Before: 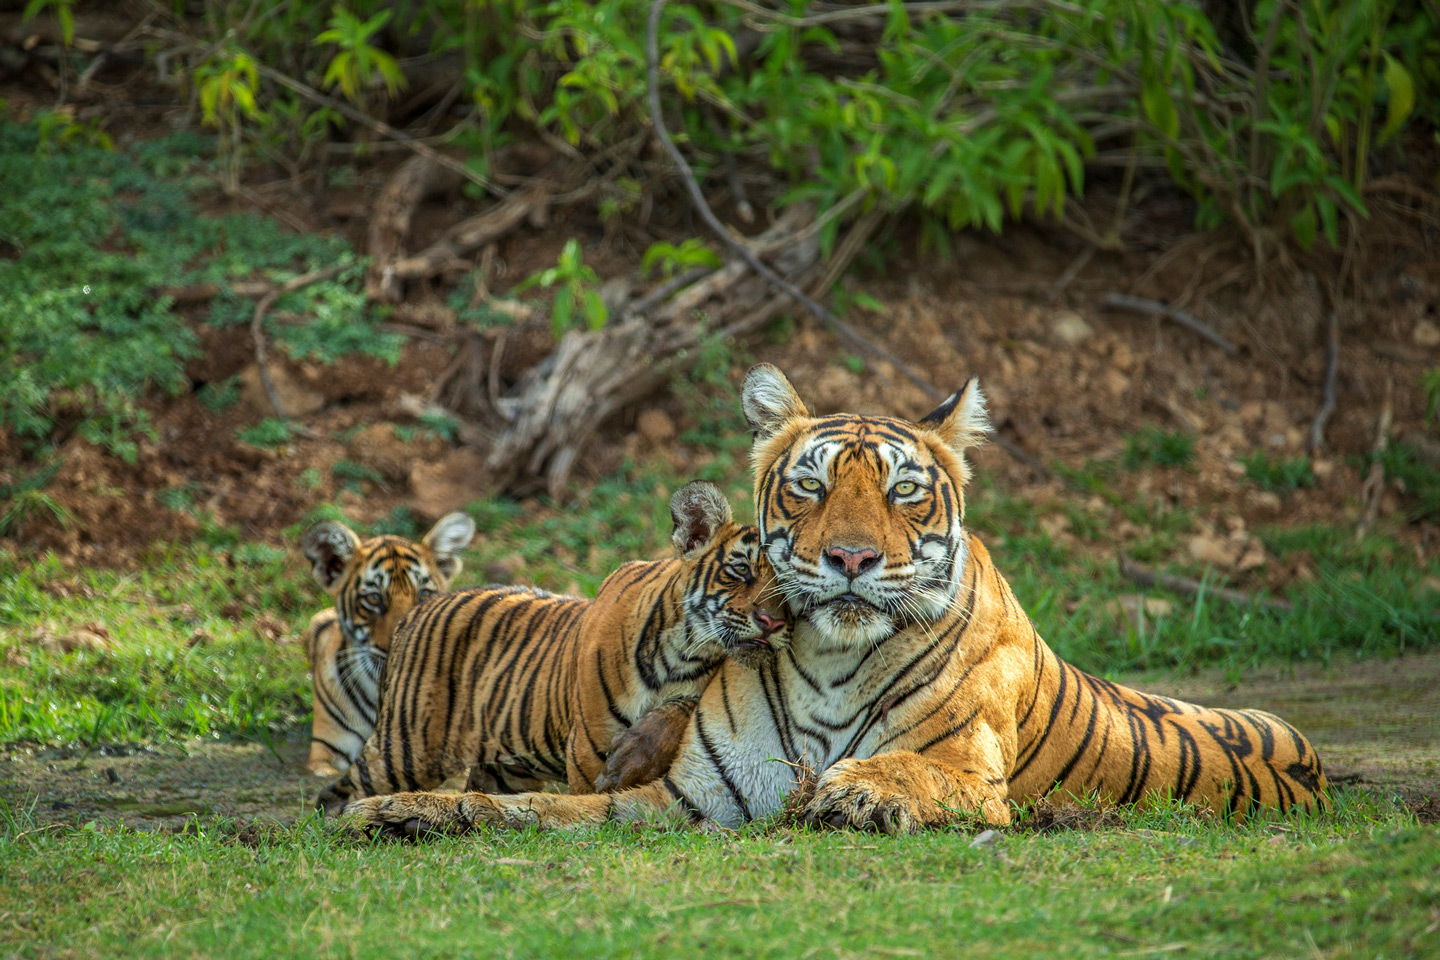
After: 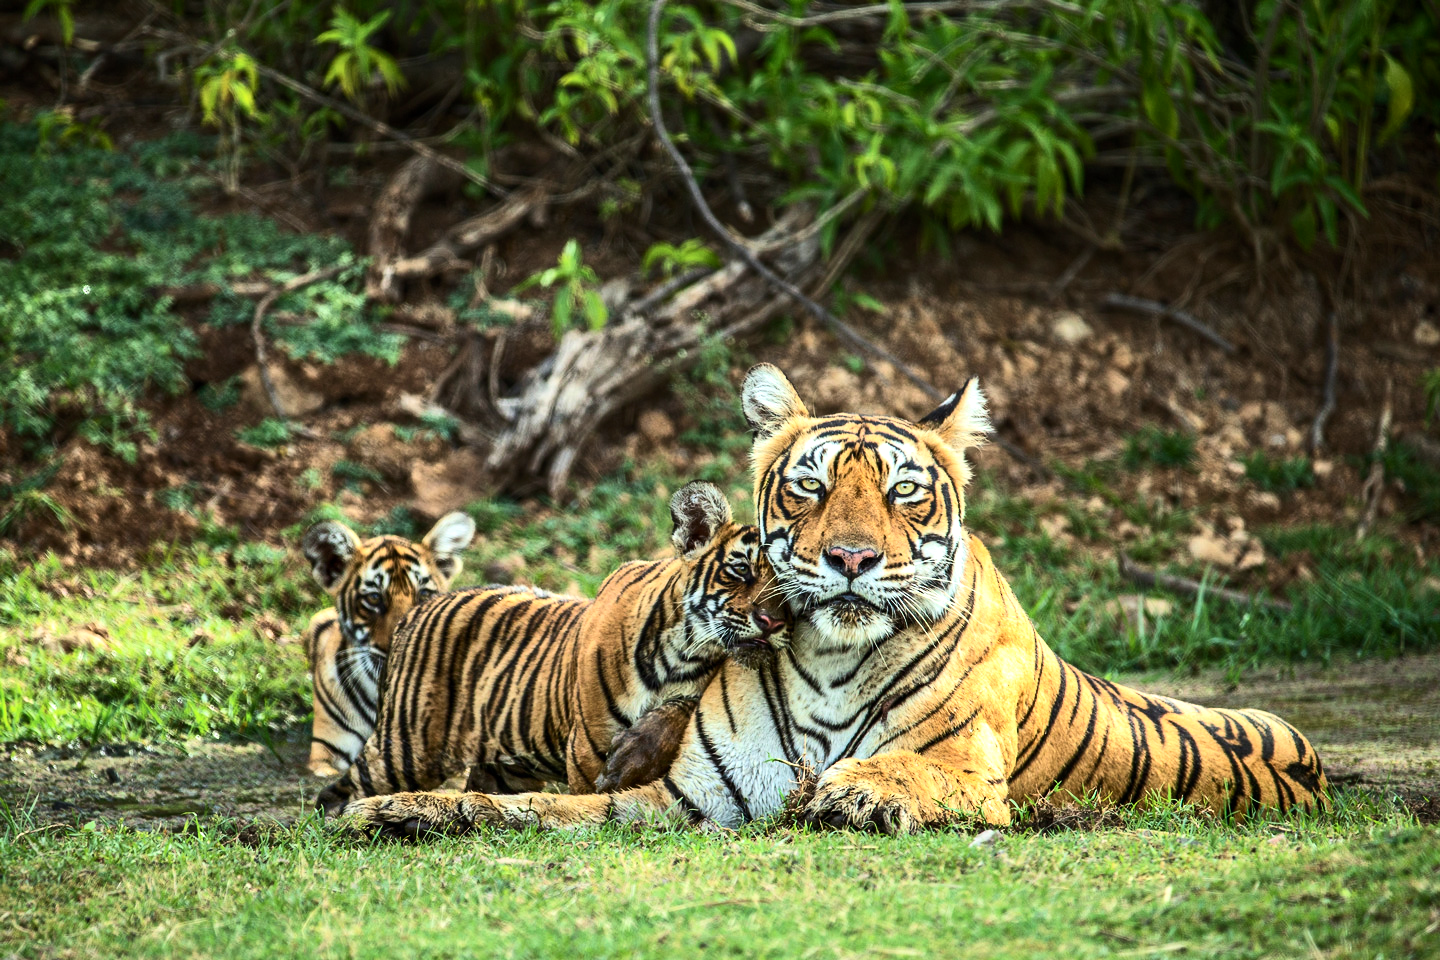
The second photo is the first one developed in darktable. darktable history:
tone equalizer: -8 EV -0.75 EV, -7 EV -0.7 EV, -6 EV -0.6 EV, -5 EV -0.4 EV, -3 EV 0.4 EV, -2 EV 0.6 EV, -1 EV 0.7 EV, +0 EV 0.75 EV, edges refinement/feathering 500, mask exposure compensation -1.57 EV, preserve details no
contrast brightness saturation: contrast 0.24, brightness 0.09
